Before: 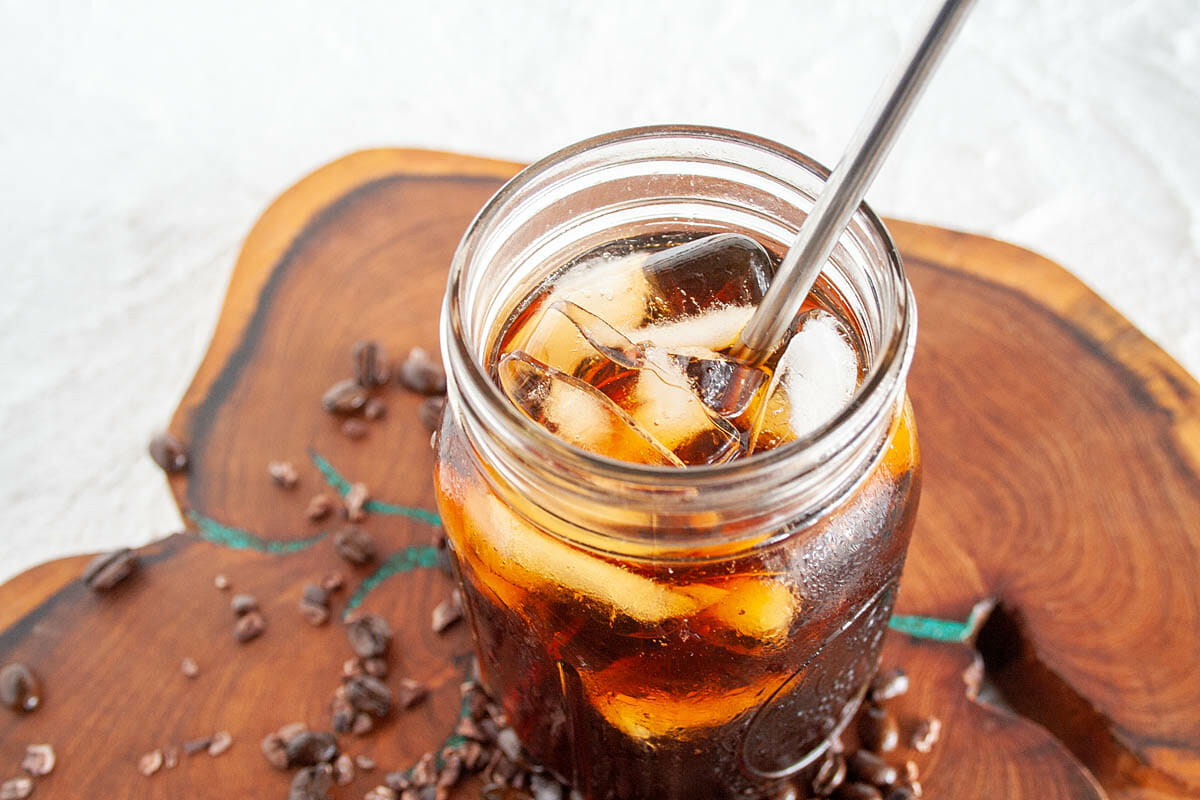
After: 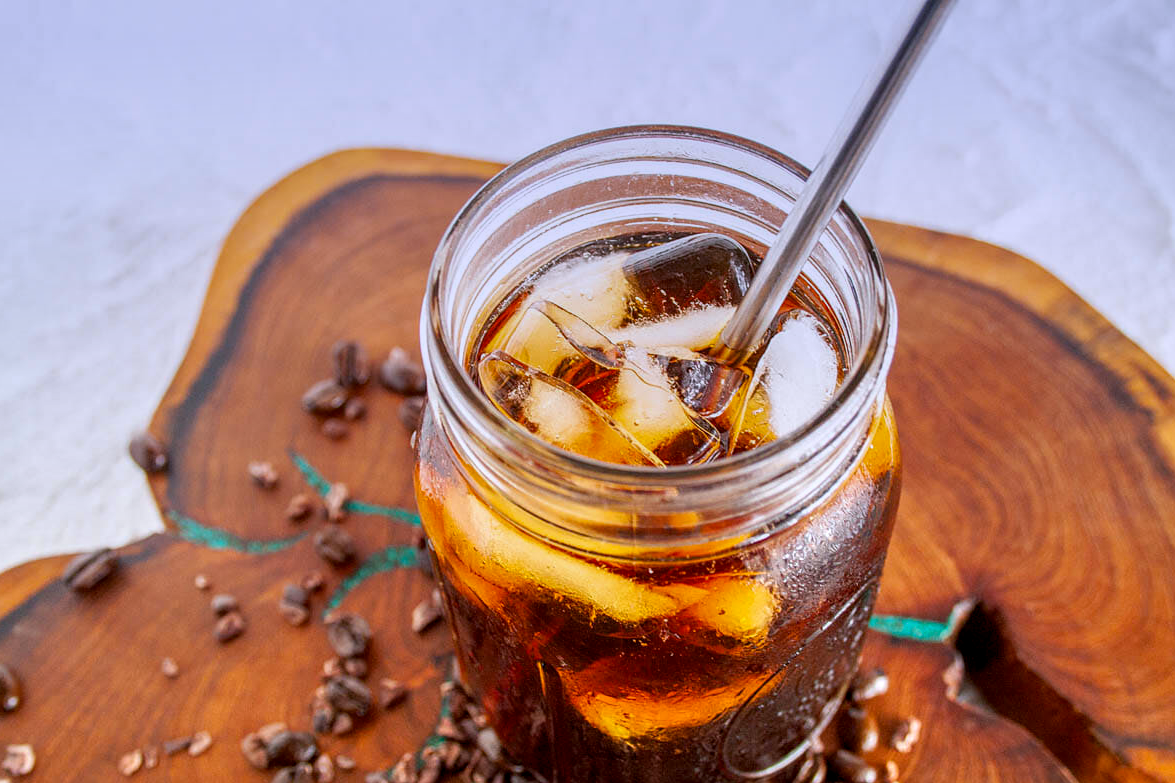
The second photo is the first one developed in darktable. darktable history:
crop: left 1.743%, right 0.268%, bottom 2.011%
graduated density: hue 238.83°, saturation 50%
color balance rgb: perceptual saturation grading › global saturation 20%, global vibrance 20%
local contrast: detail 130%
